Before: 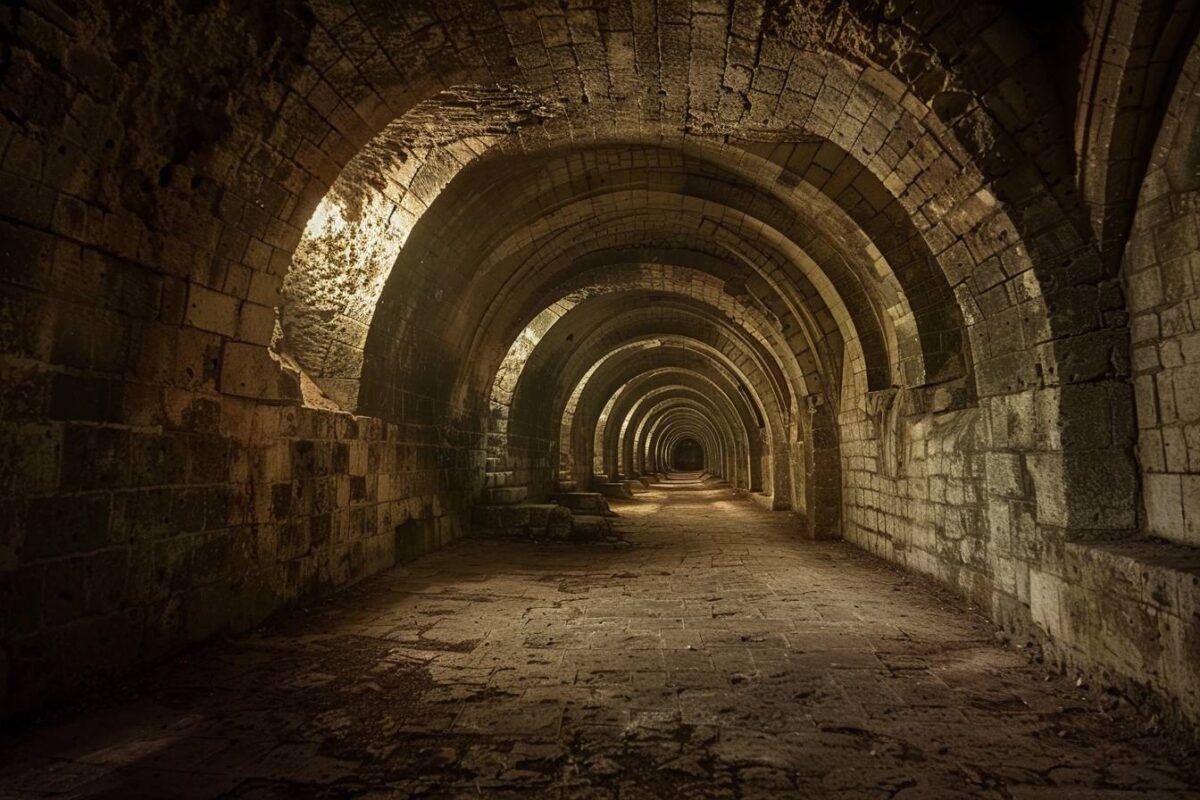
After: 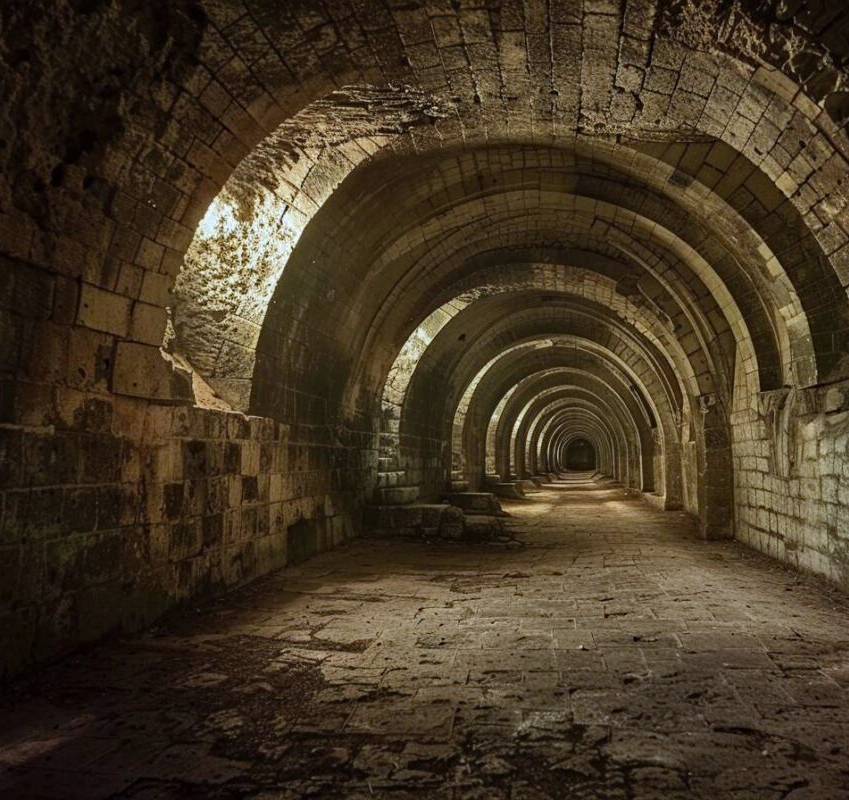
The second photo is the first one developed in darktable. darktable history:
white balance: red 0.931, blue 1.11
haze removal: compatibility mode true, adaptive false
crop and rotate: left 9.061%, right 20.142%
shadows and highlights: shadows 37.27, highlights -28.18, soften with gaussian
